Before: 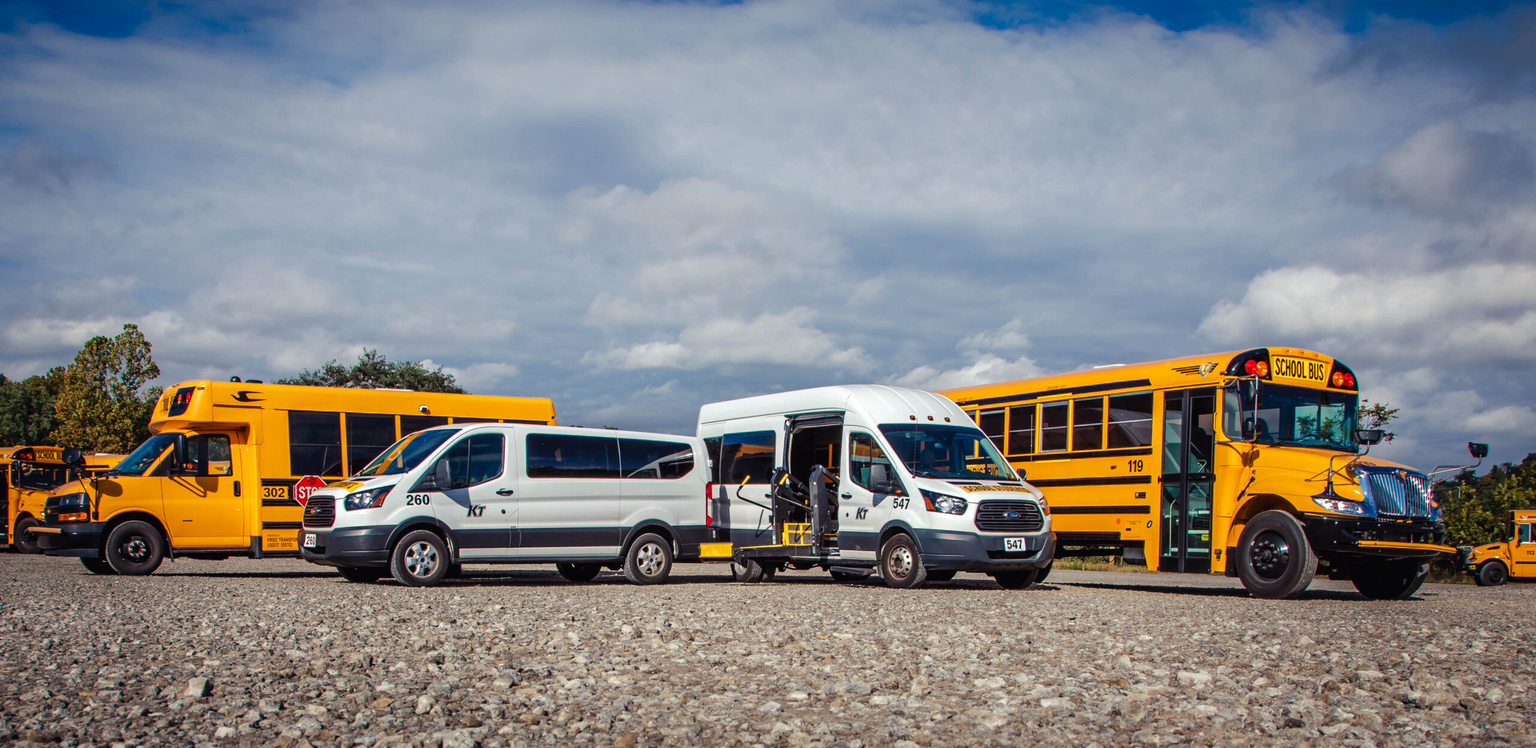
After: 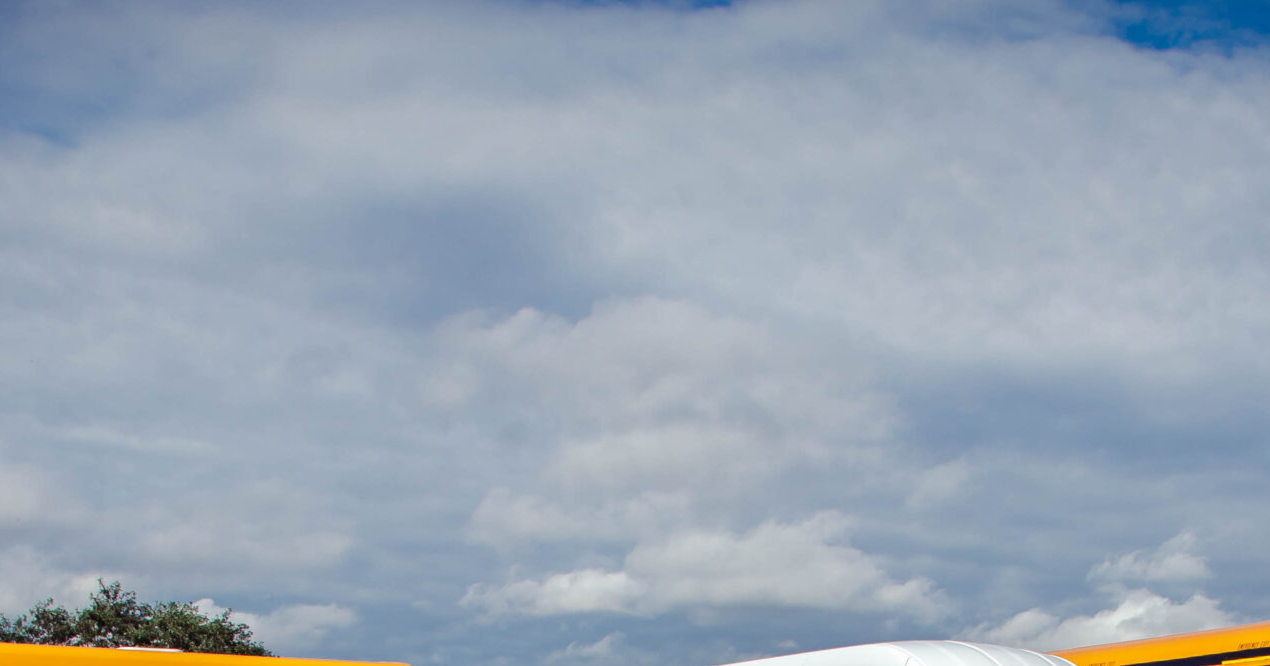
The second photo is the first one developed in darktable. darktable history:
crop: left 19.821%, right 30.552%, bottom 46.526%
